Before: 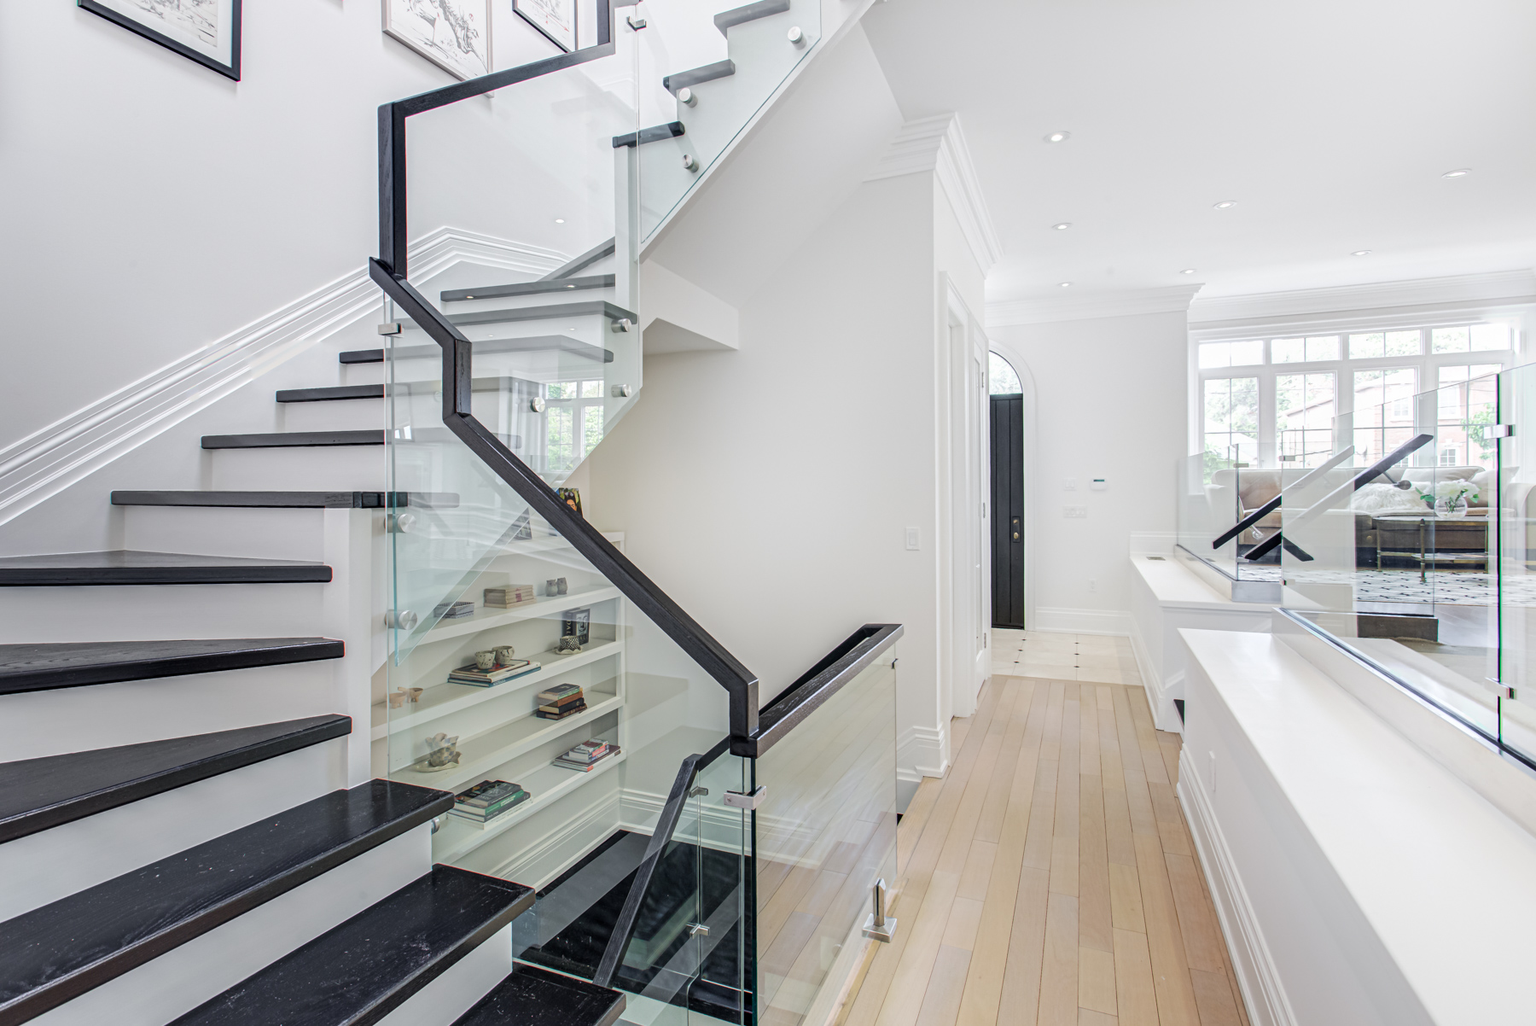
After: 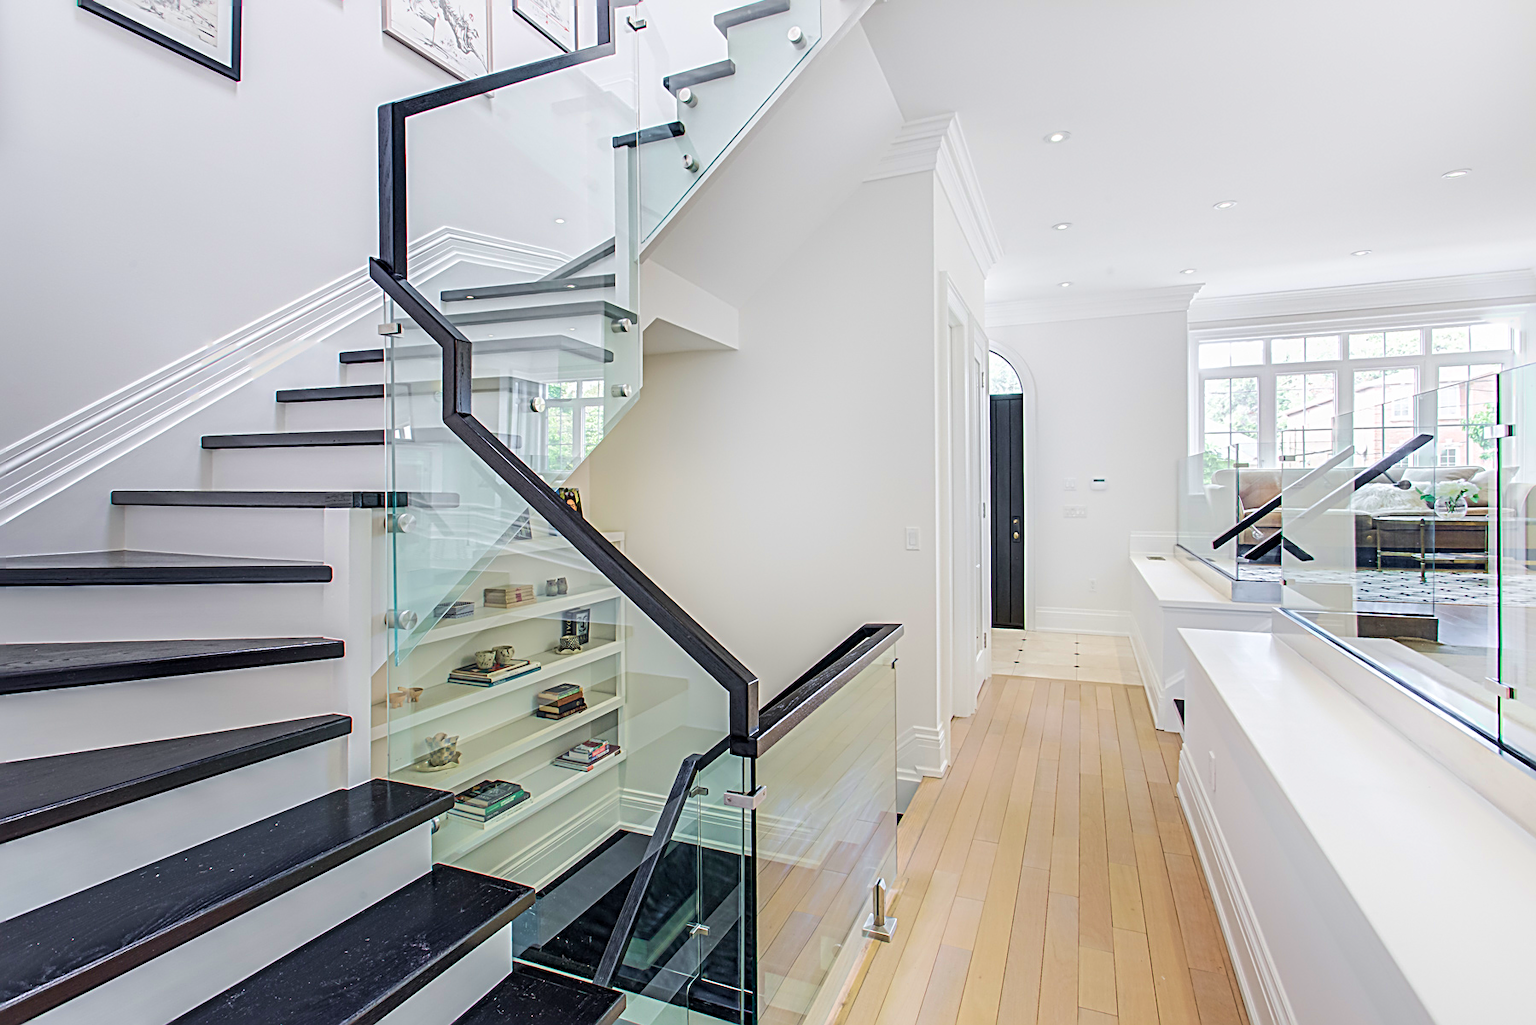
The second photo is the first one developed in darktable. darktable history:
sharpen: radius 2.679, amount 0.663
velvia: strength 55.96%
